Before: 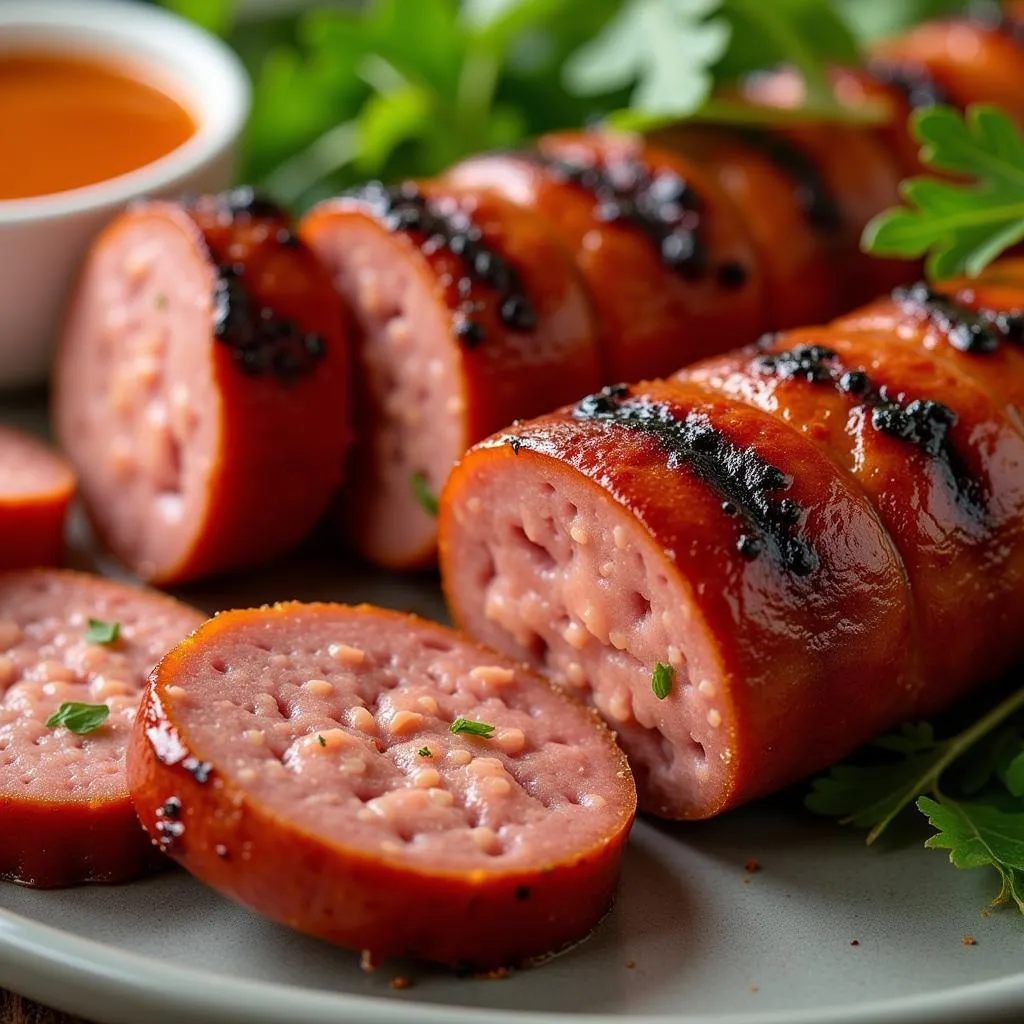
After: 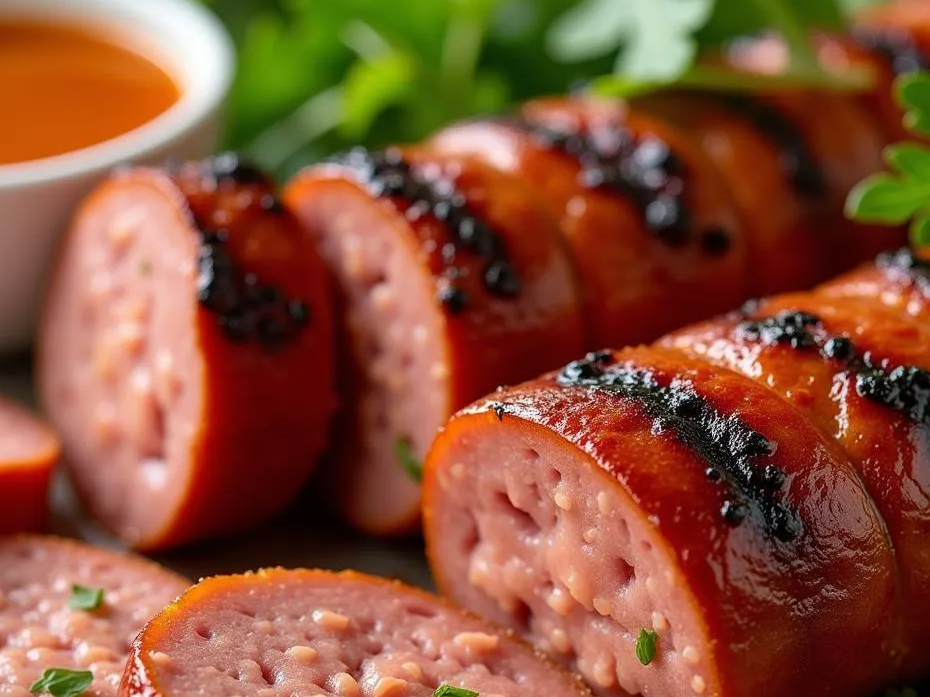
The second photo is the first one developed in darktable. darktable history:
crop: left 1.568%, top 3.411%, right 7.584%, bottom 28.485%
